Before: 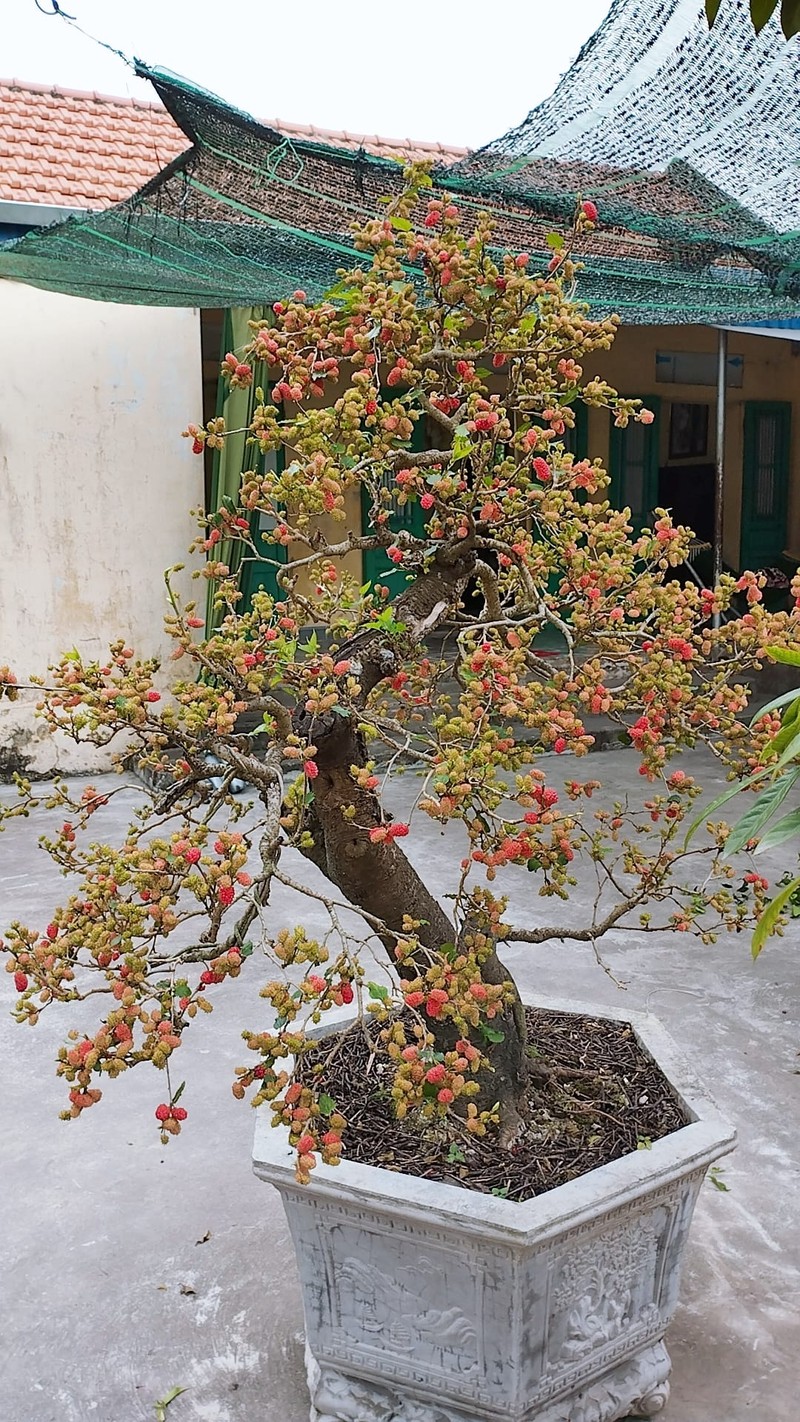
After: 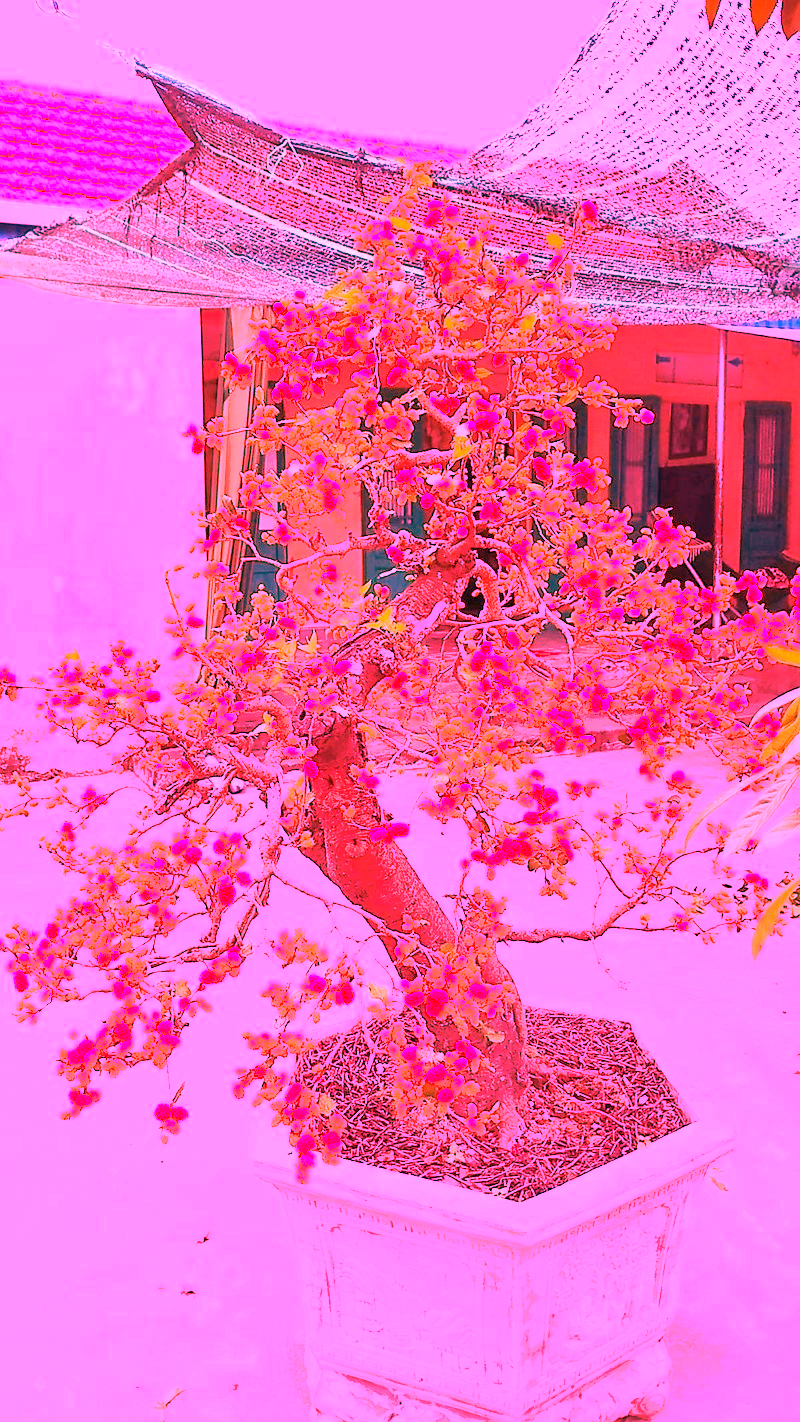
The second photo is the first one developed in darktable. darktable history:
shadows and highlights: shadows 25, highlights -25
white balance: red 4.26, blue 1.802
exposure: exposure 0.7 EV, compensate highlight preservation false
